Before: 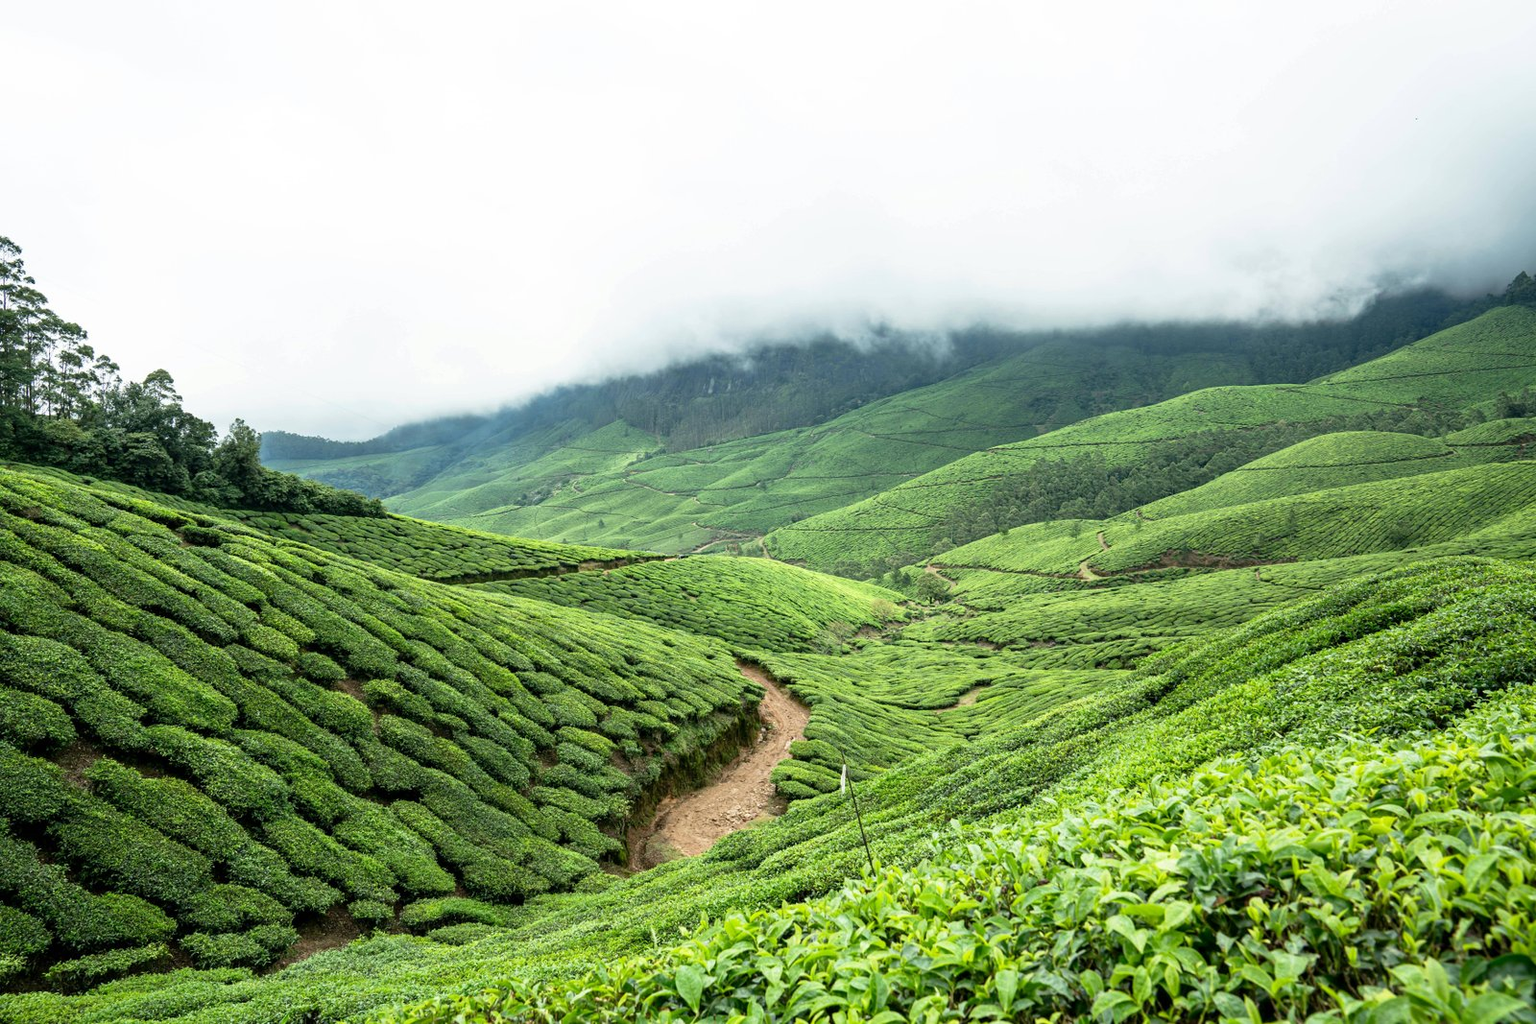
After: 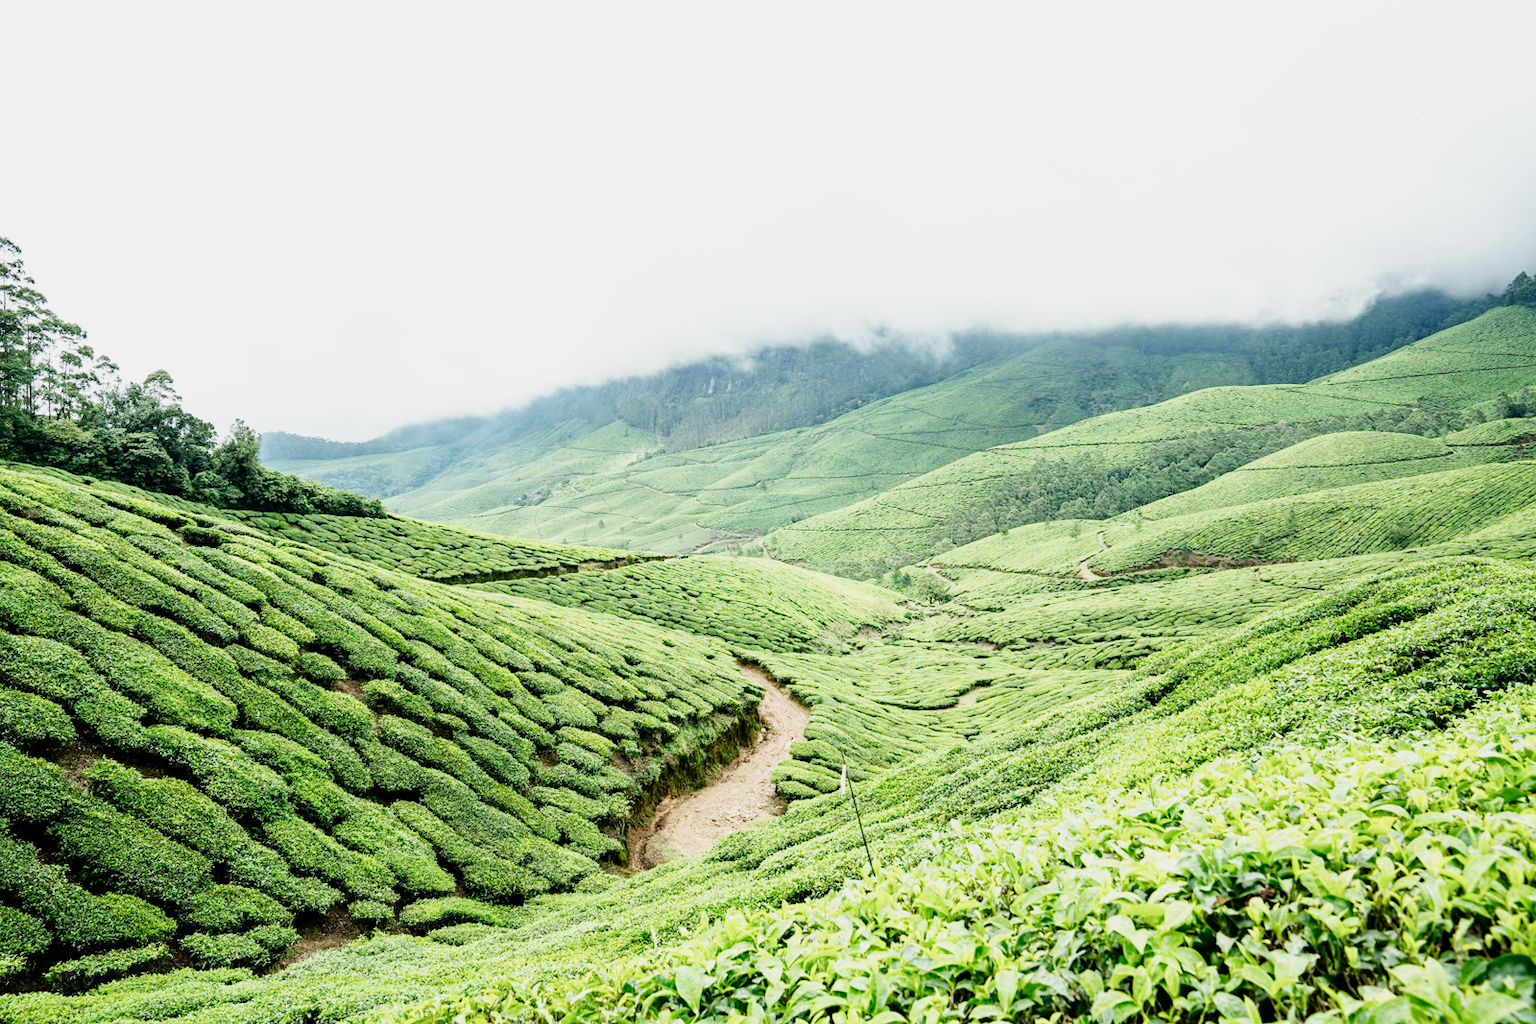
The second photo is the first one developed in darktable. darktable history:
sigmoid: skew -0.2, preserve hue 0%, red attenuation 0.1, red rotation 0.035, green attenuation 0.1, green rotation -0.017, blue attenuation 0.15, blue rotation -0.052, base primaries Rec2020
exposure: black level correction 0, exposure 1.198 EV, compensate exposure bias true, compensate highlight preservation false
